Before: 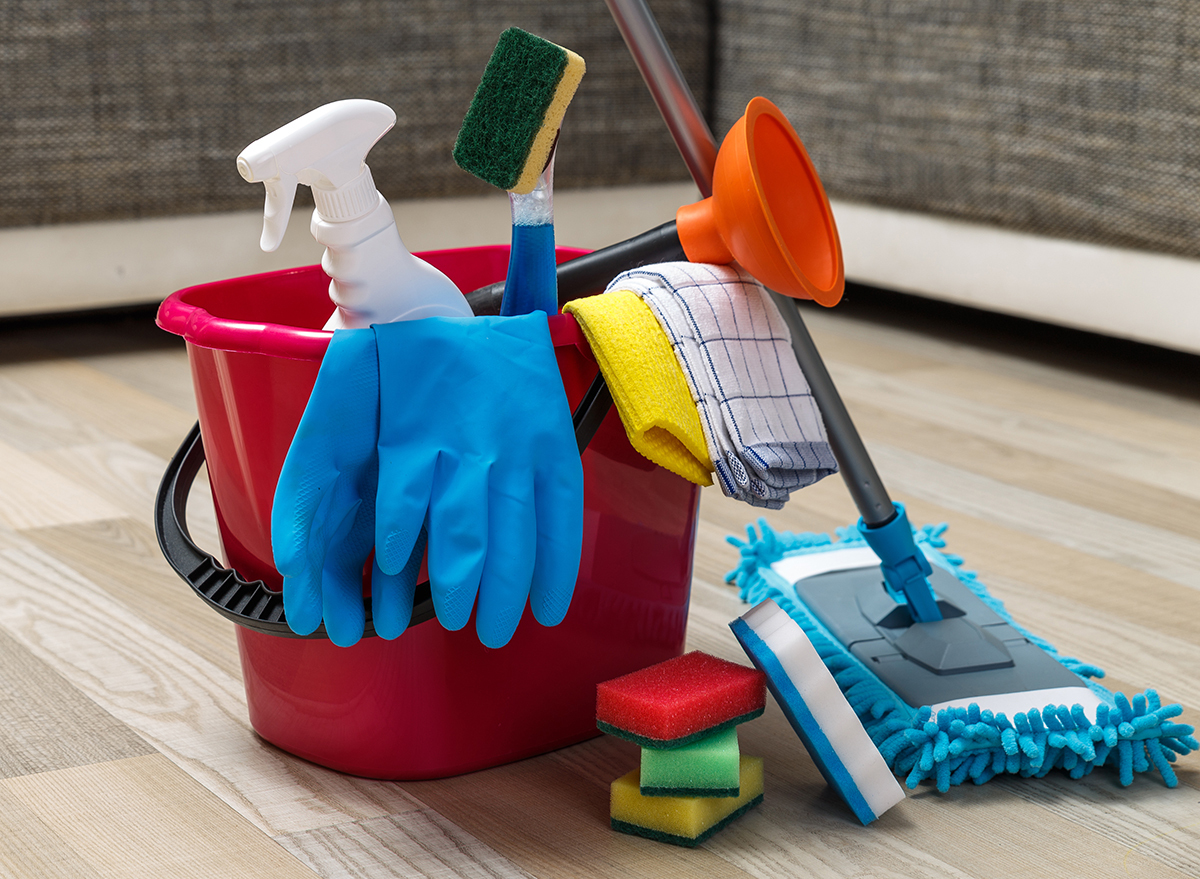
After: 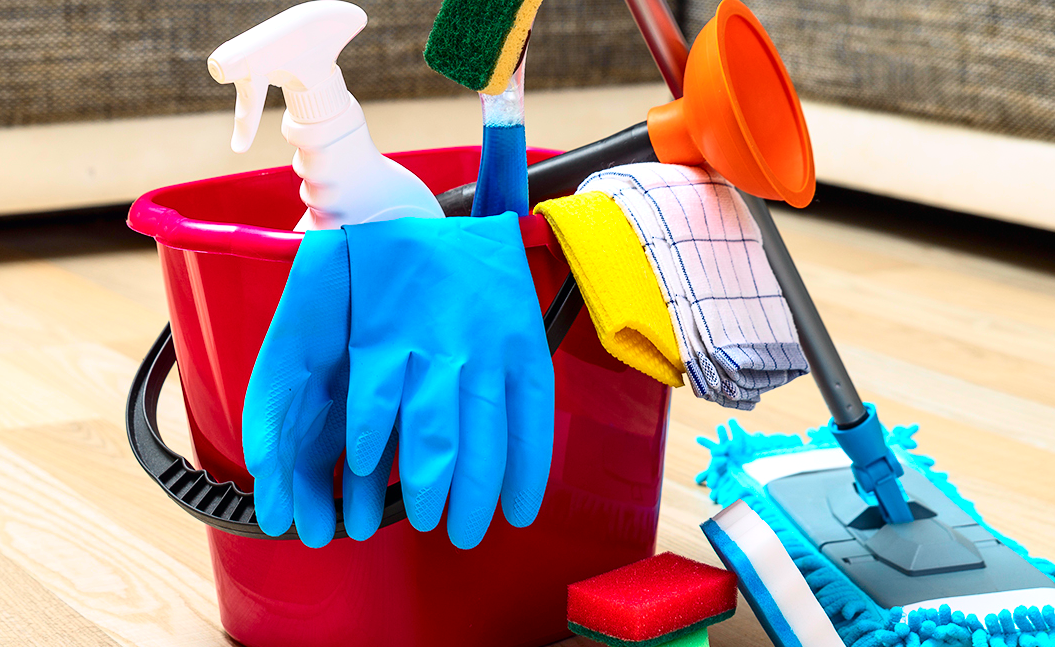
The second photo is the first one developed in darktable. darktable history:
crop and rotate: left 2.425%, top 11.305%, right 9.6%, bottom 15.08%
tone curve: curves: ch0 [(0, 0) (0.051, 0.03) (0.096, 0.071) (0.241, 0.247) (0.455, 0.525) (0.594, 0.697) (0.741, 0.845) (0.871, 0.933) (1, 0.984)]; ch1 [(0, 0) (0.1, 0.038) (0.318, 0.243) (0.399, 0.351) (0.478, 0.469) (0.499, 0.499) (0.534, 0.549) (0.565, 0.594) (0.601, 0.634) (0.666, 0.7) (1, 1)]; ch2 [(0, 0) (0.453, 0.45) (0.479, 0.483) (0.504, 0.499) (0.52, 0.519) (0.541, 0.559) (0.592, 0.612) (0.824, 0.815) (1, 1)], color space Lab, independent channels, preserve colors none
color balance rgb: perceptual saturation grading › global saturation 20%, global vibrance 20%
exposure: exposure 0.4 EV, compensate highlight preservation false
